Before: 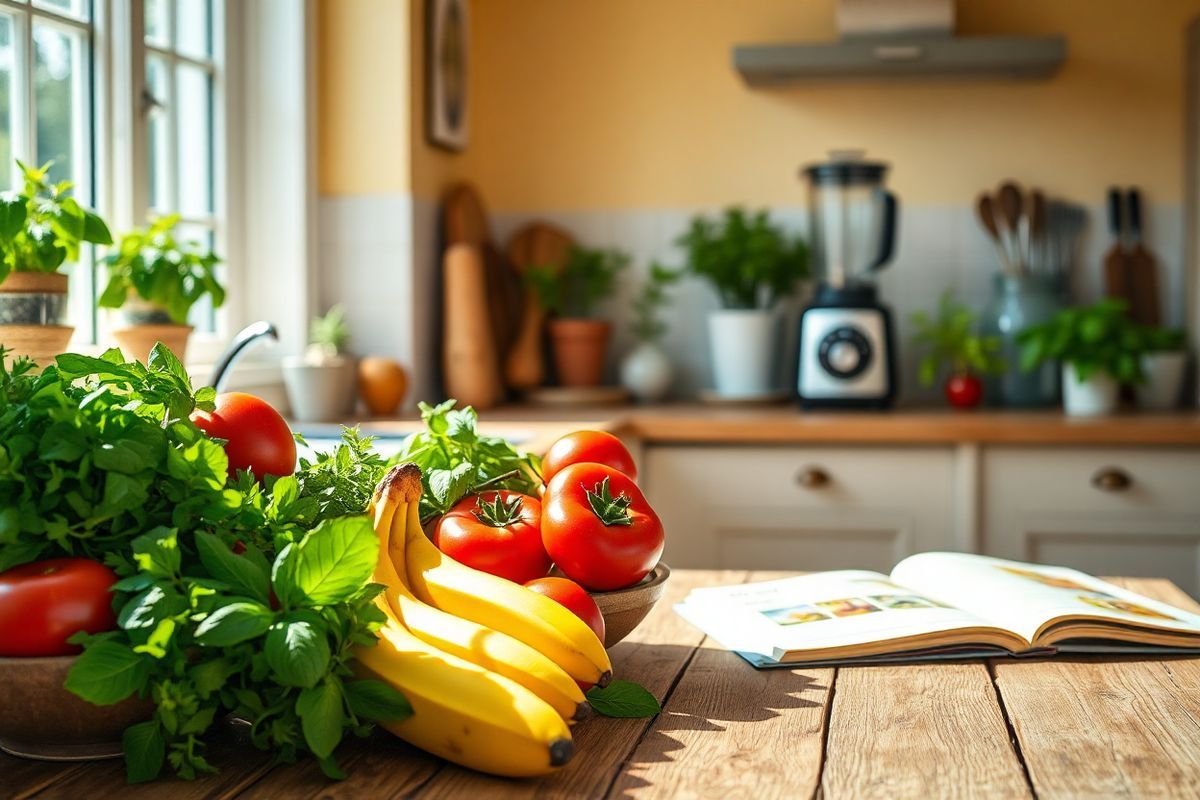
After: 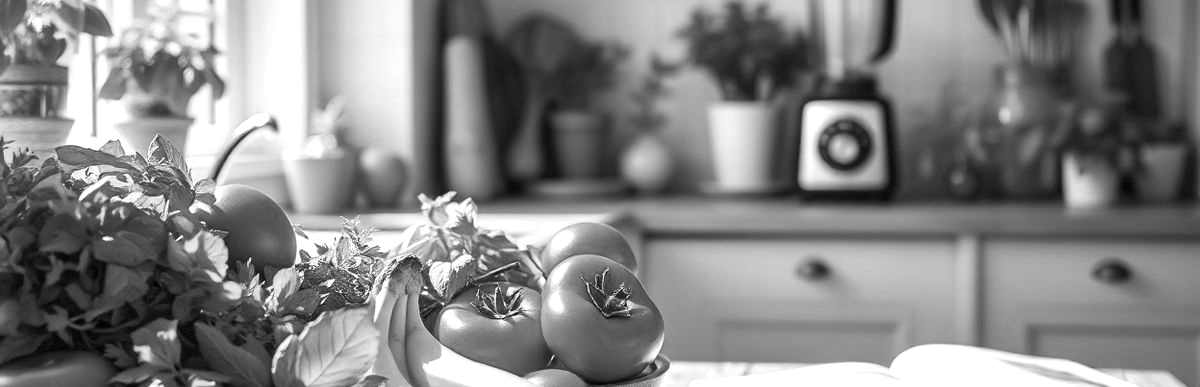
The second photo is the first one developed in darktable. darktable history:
monochrome: on, module defaults
color balance rgb: perceptual saturation grading › global saturation 30%, global vibrance 20%
white balance: red 1, blue 1
exposure: exposure 0.3 EV, compensate highlight preservation false
crop and rotate: top 26.056%, bottom 25.543%
